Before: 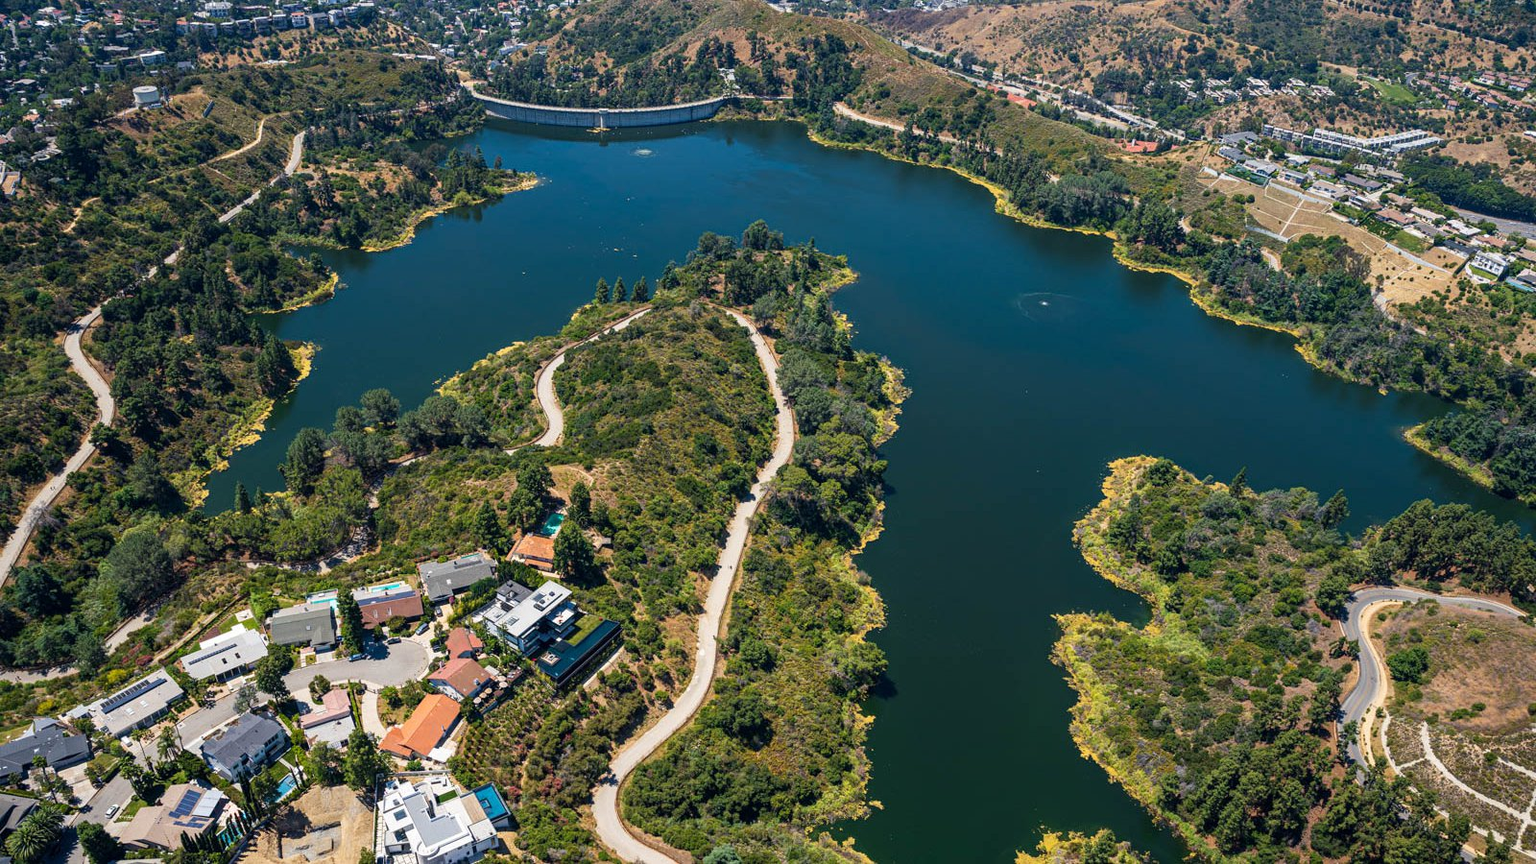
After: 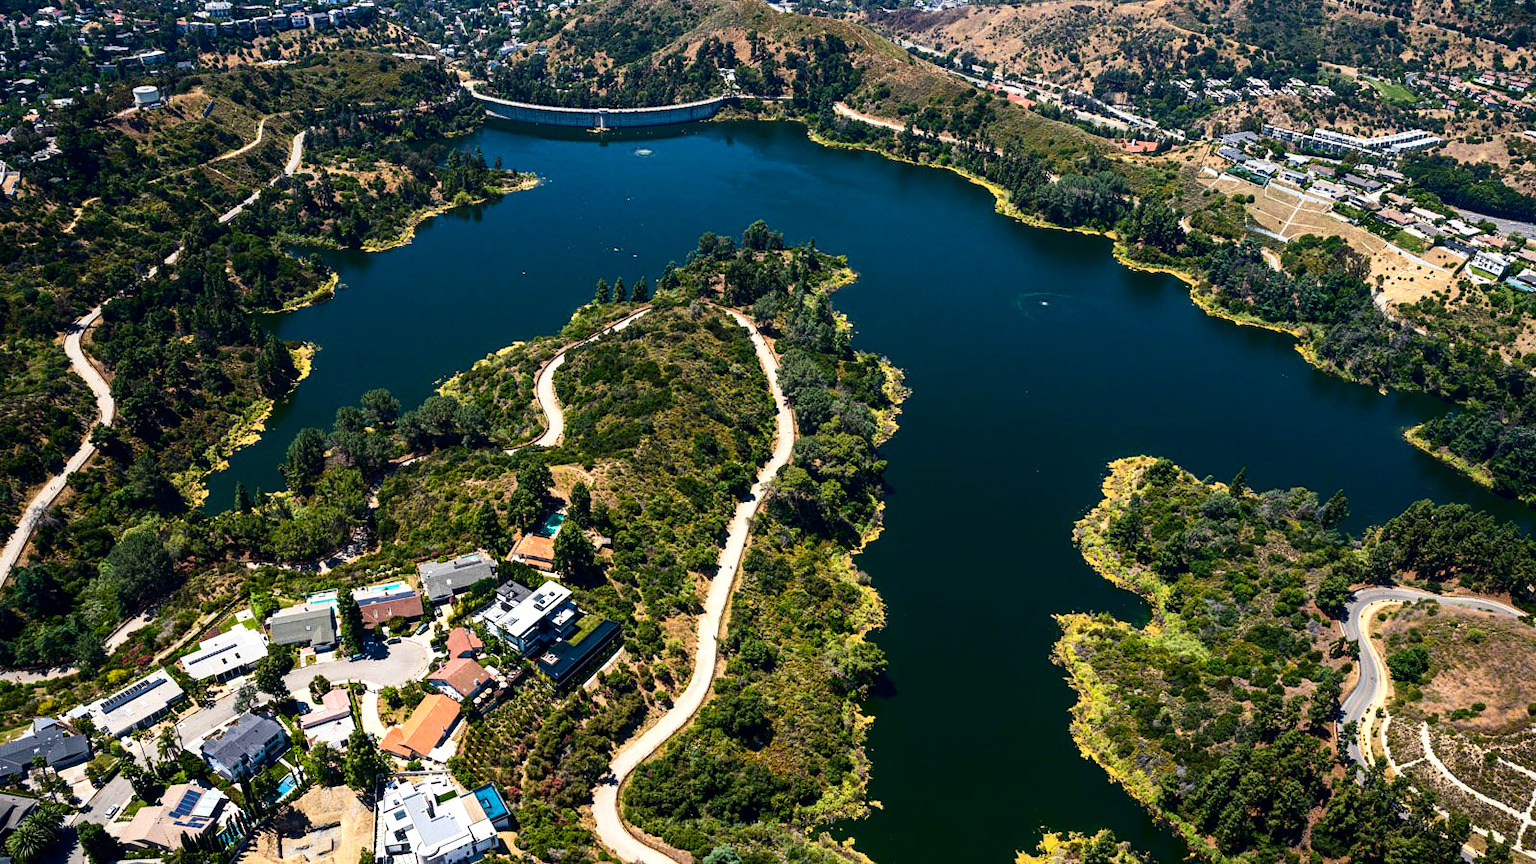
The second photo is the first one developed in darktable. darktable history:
exposure: black level correction 0.001, compensate highlight preservation false
tone equalizer: -8 EV -0.428 EV, -7 EV -0.383 EV, -6 EV -0.307 EV, -5 EV -0.247 EV, -3 EV 0.218 EV, -2 EV 0.321 EV, -1 EV 0.383 EV, +0 EV 0.445 EV
contrast brightness saturation: contrast 0.198, brightness -0.11, saturation 0.104
